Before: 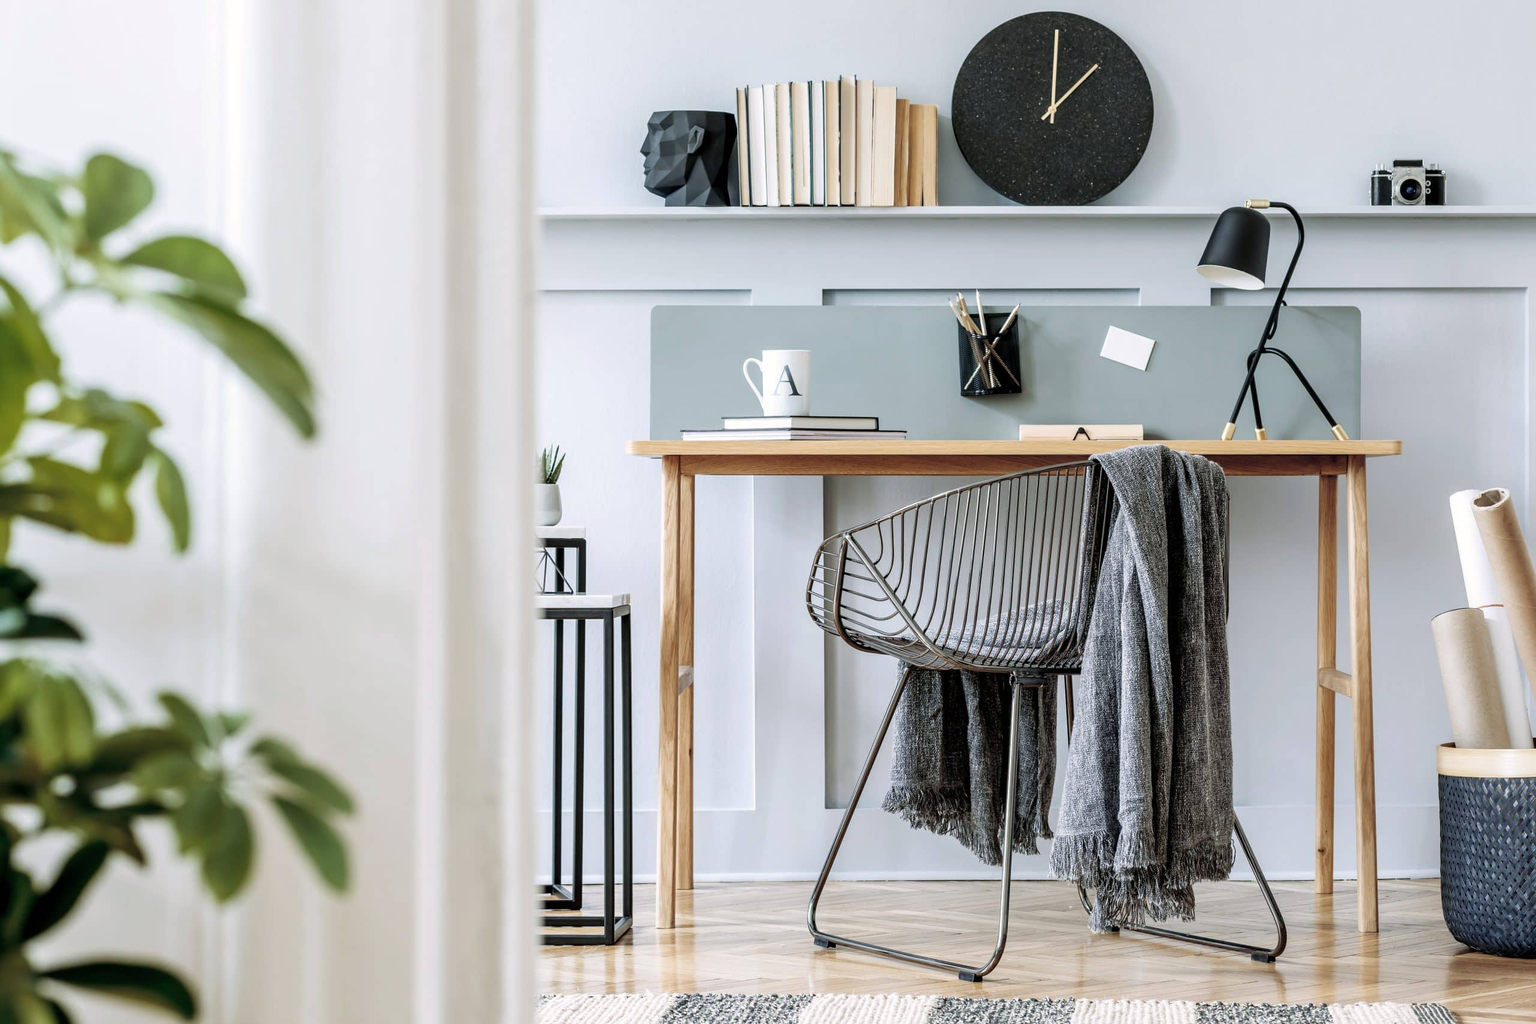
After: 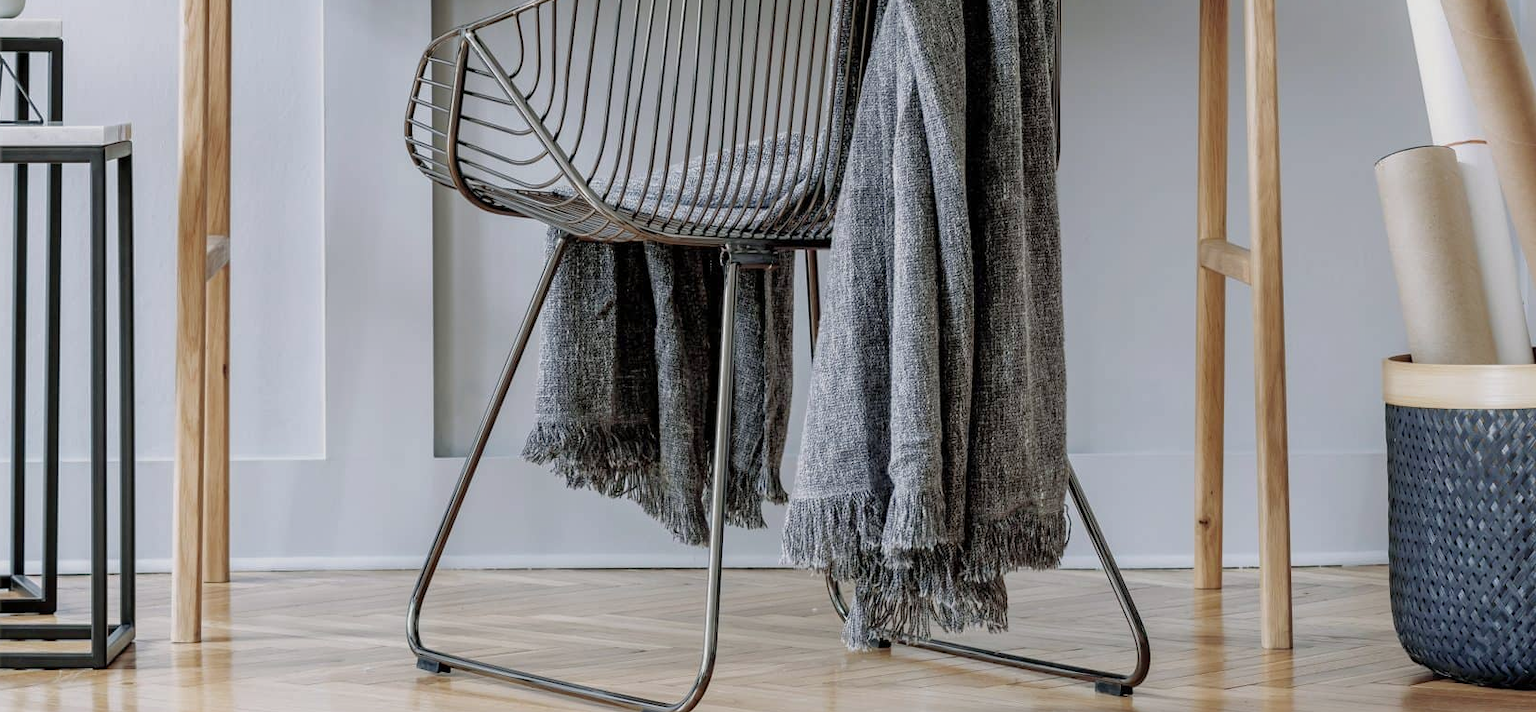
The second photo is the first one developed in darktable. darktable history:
tone equalizer: -8 EV 0.25 EV, -7 EV 0.417 EV, -6 EV 0.417 EV, -5 EV 0.25 EV, -3 EV -0.25 EV, -2 EV -0.417 EV, -1 EV -0.417 EV, +0 EV -0.25 EV, edges refinement/feathering 500, mask exposure compensation -1.57 EV, preserve details guided filter
crop and rotate: left 35.509%, top 50.238%, bottom 4.934%
